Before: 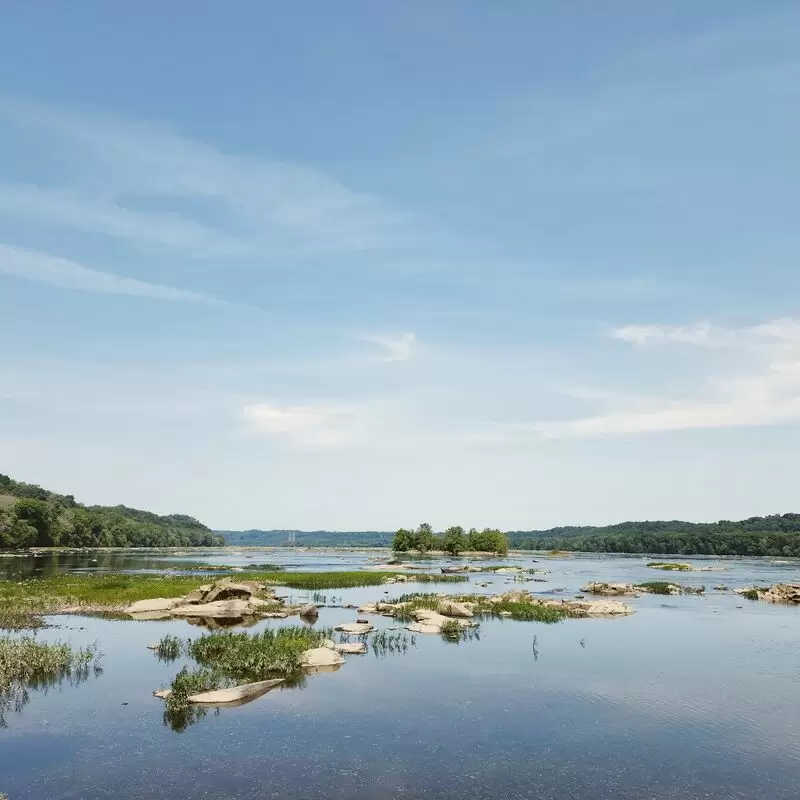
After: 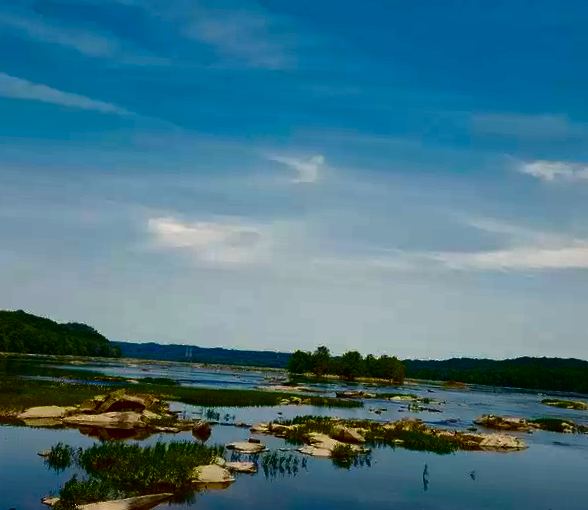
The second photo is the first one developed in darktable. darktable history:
crop and rotate: angle -3.37°, left 9.79%, top 20.73%, right 12.42%, bottom 11.82%
contrast brightness saturation: brightness -1, saturation 1
